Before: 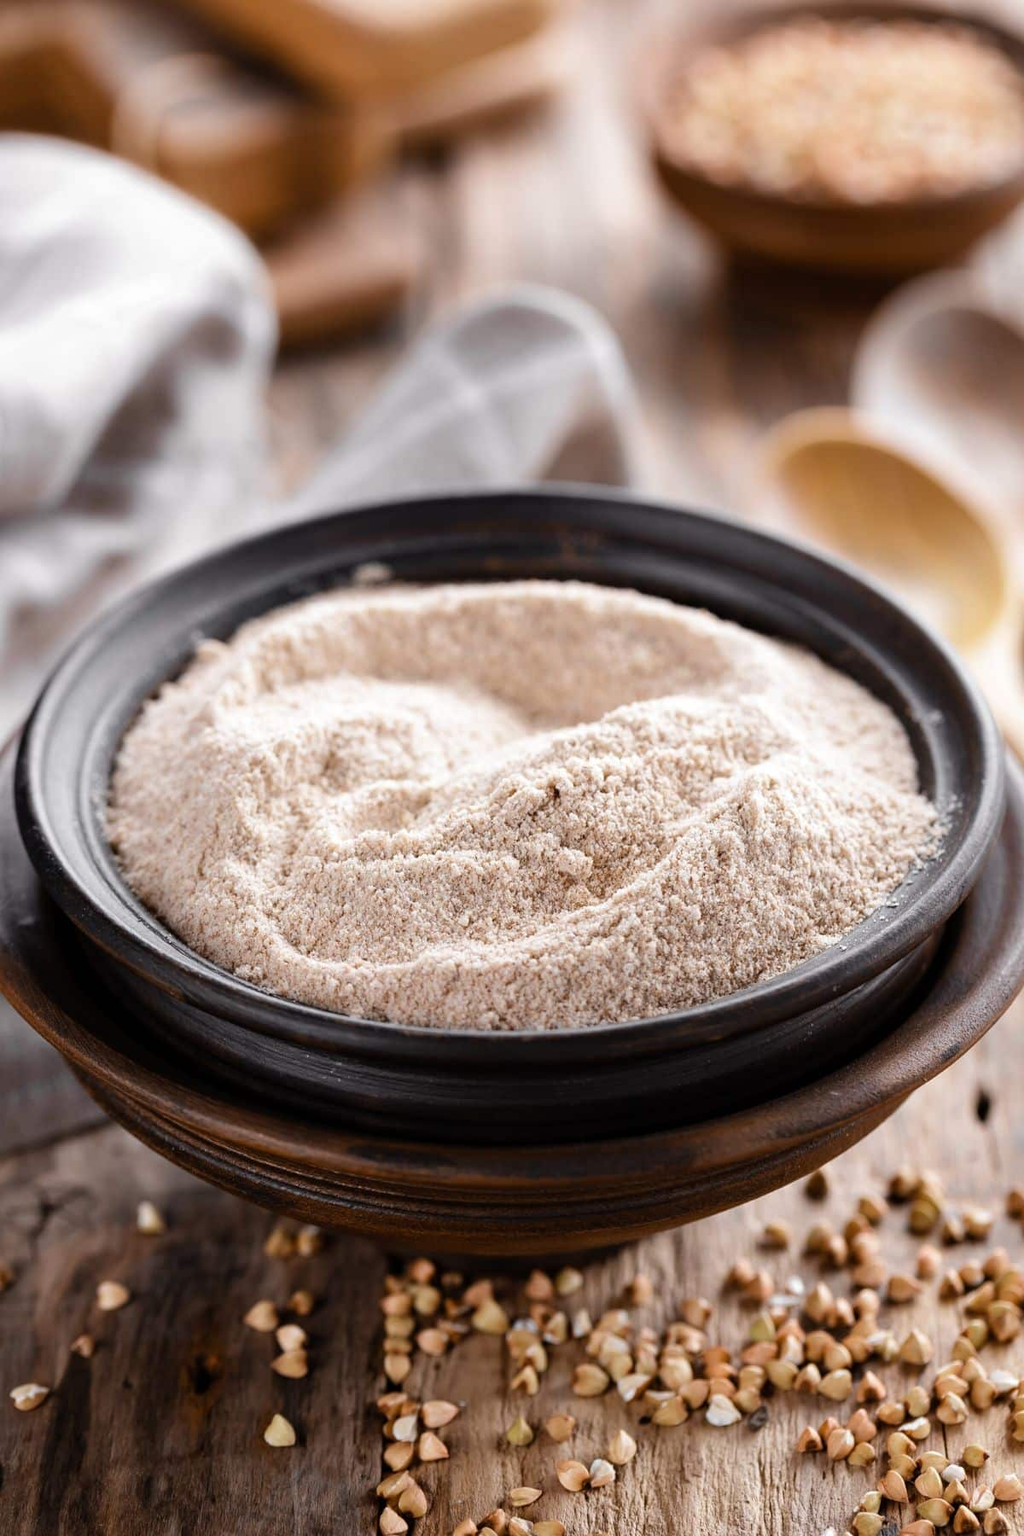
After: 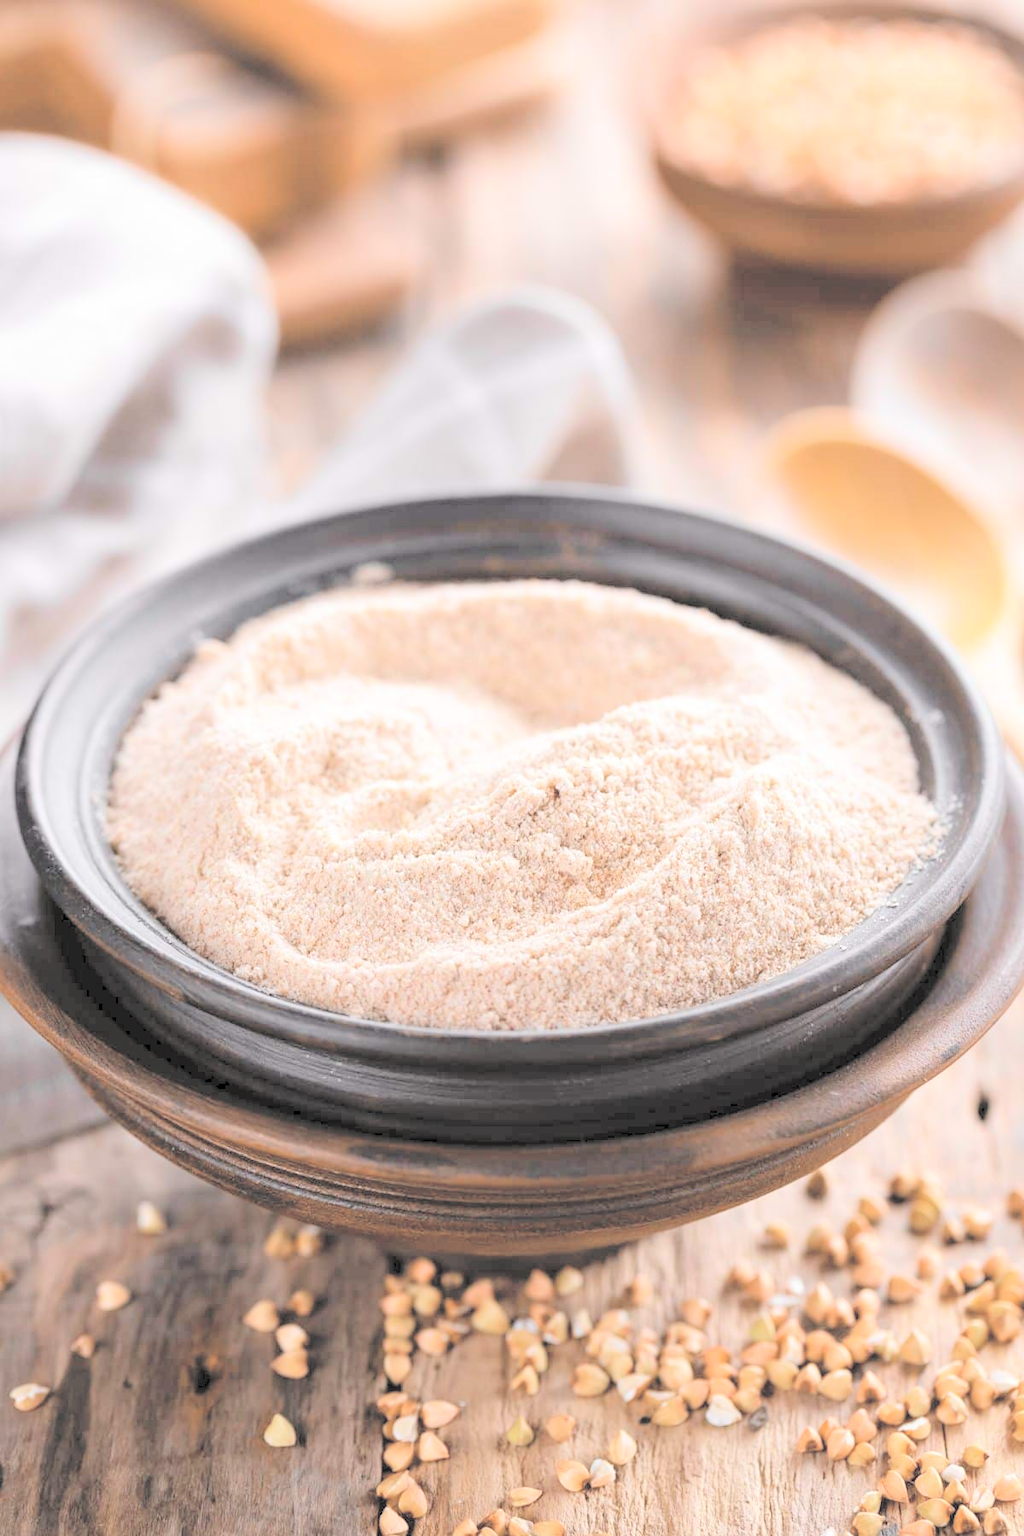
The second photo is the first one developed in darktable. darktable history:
contrast brightness saturation: brightness 0.982
